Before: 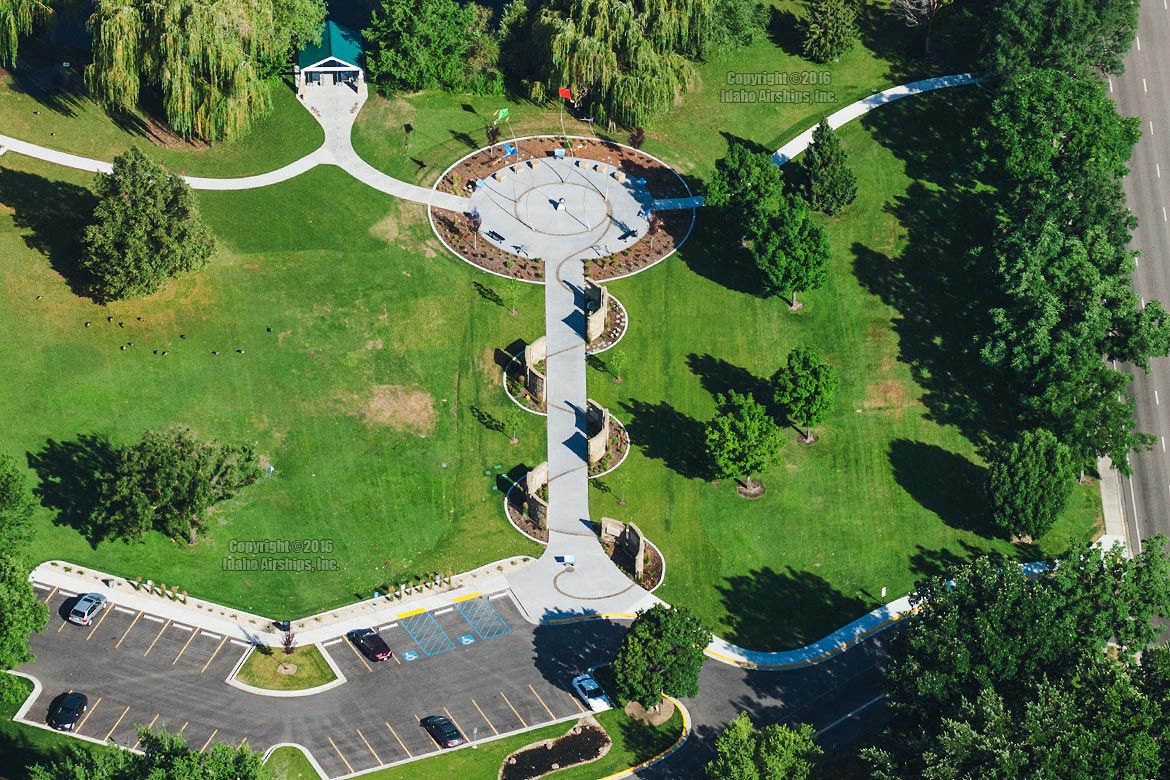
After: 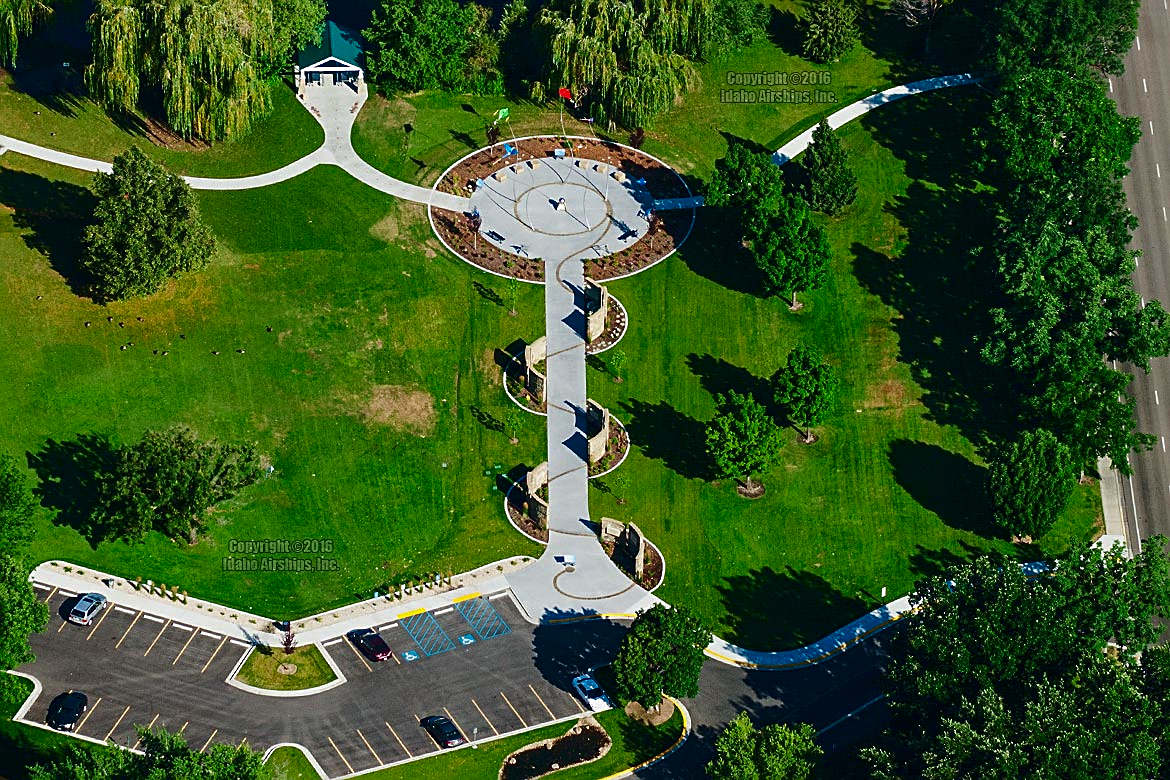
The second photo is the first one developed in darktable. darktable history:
contrast brightness saturation: brightness -0.25, saturation 0.2
velvia: strength 15%
sharpen: on, module defaults
